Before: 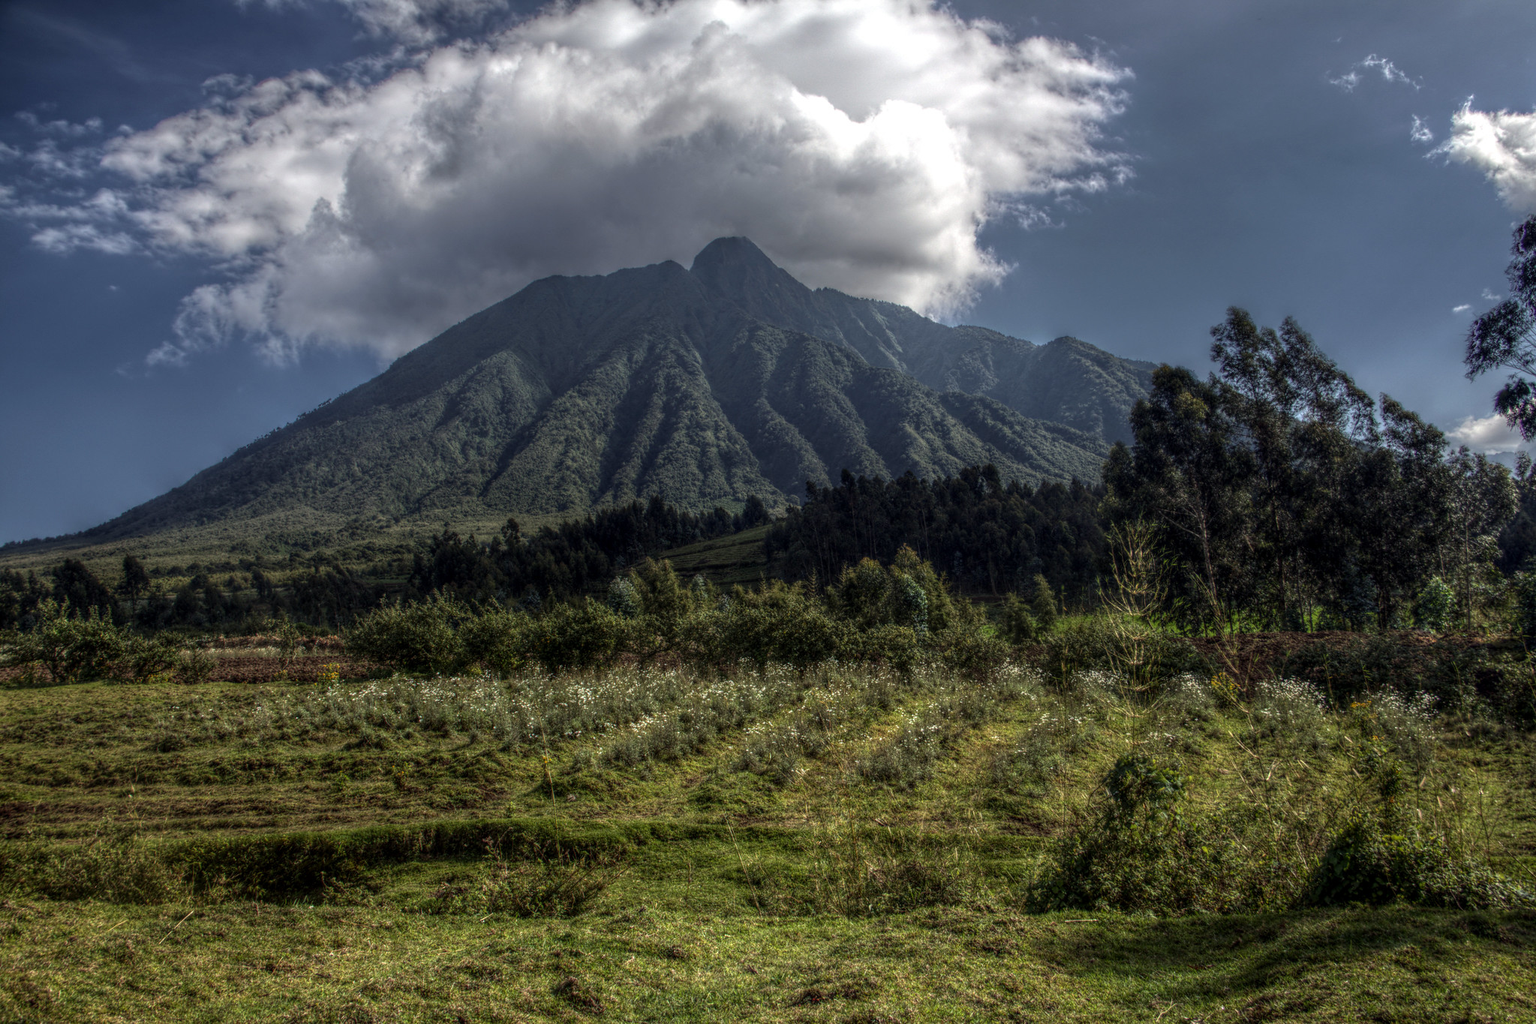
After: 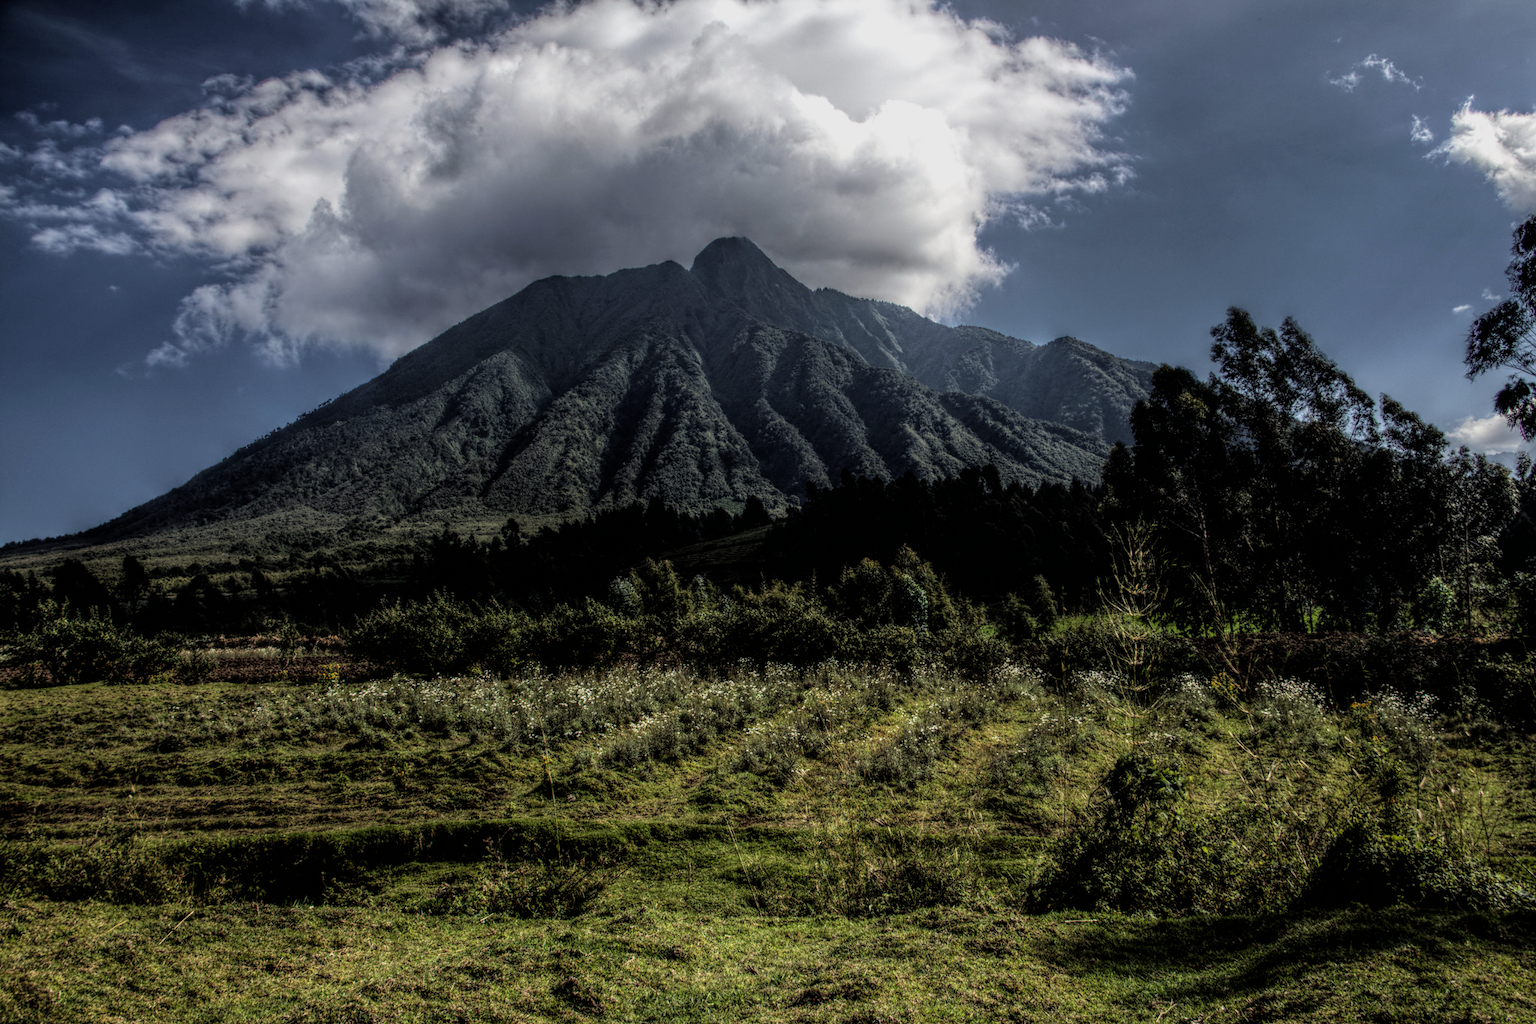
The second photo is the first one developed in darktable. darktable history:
filmic rgb: black relative exposure -5 EV, white relative exposure 3.5 EV, hardness 3.19, contrast 1.2, highlights saturation mix -50%
